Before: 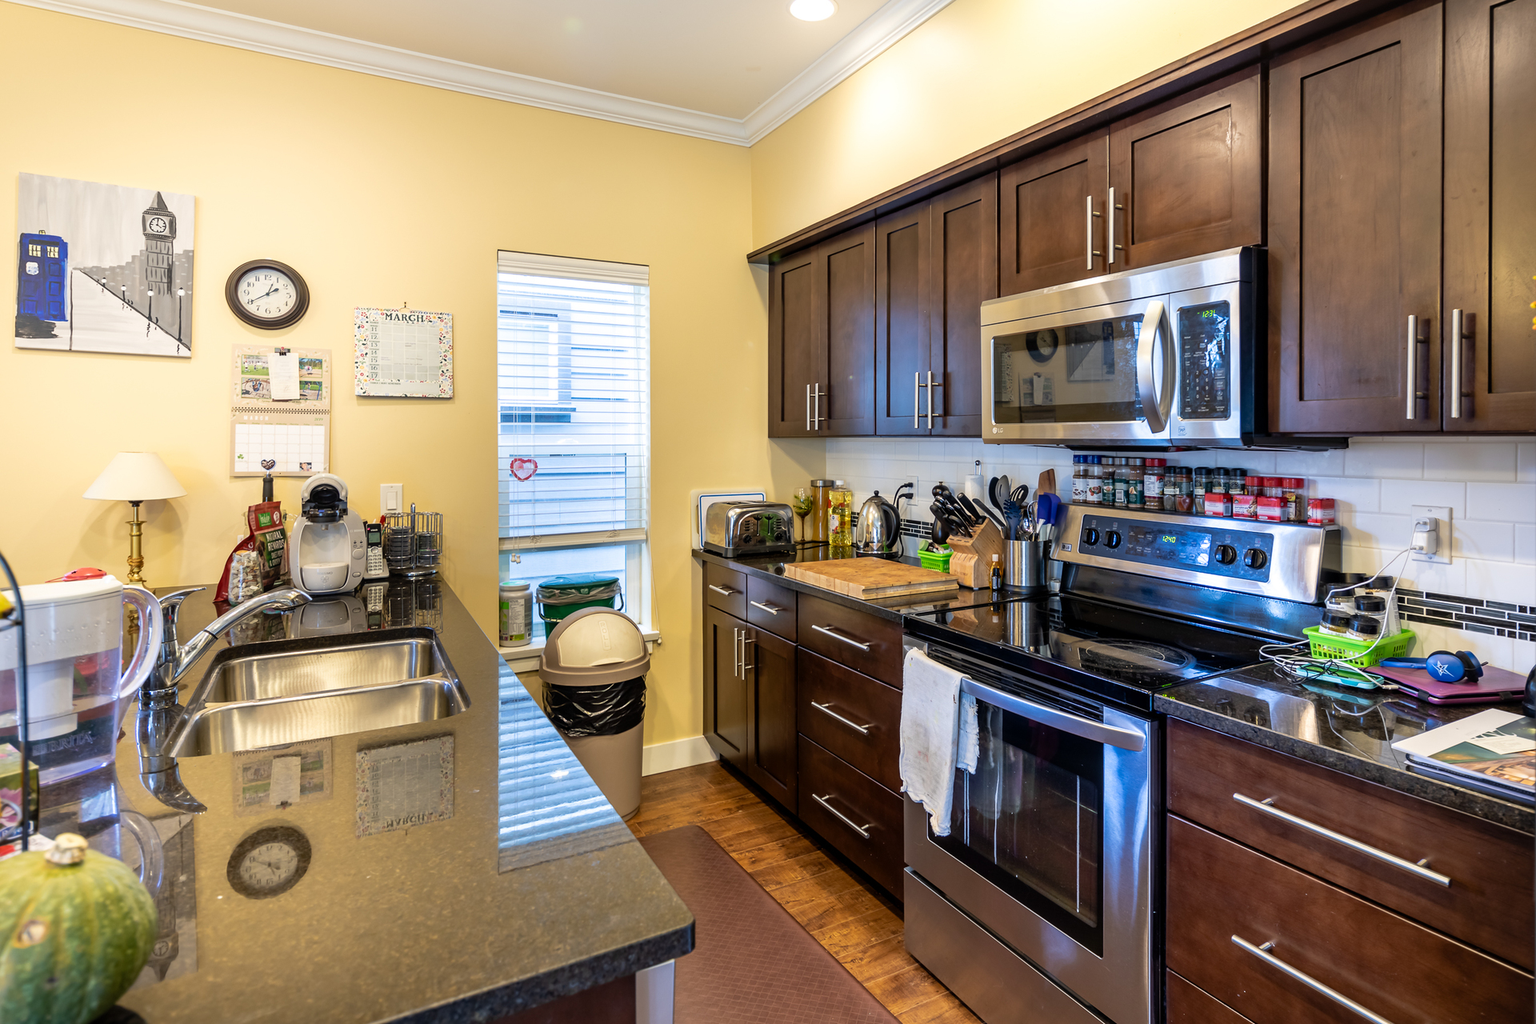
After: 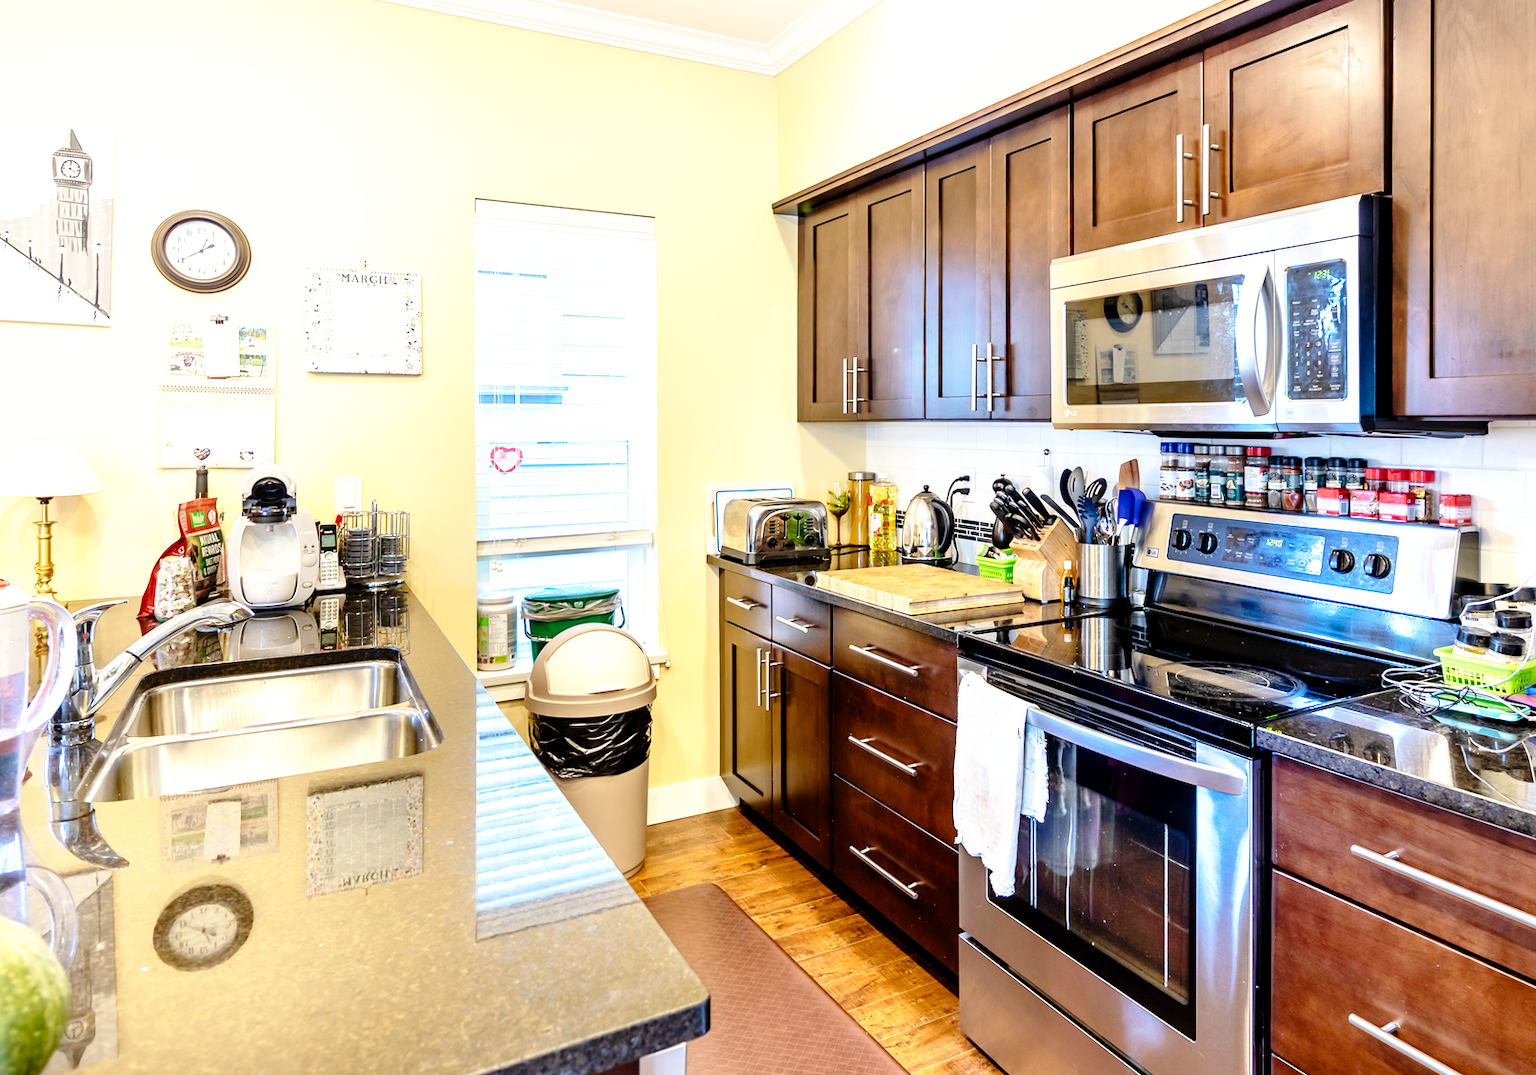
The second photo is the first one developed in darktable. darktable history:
exposure: black level correction 0.001, exposure 0.675 EV, compensate highlight preservation false
crop: left 6.446%, top 8.188%, right 9.538%, bottom 3.548%
base curve: curves: ch0 [(0, 0) (0.008, 0.007) (0.022, 0.029) (0.048, 0.089) (0.092, 0.197) (0.191, 0.399) (0.275, 0.534) (0.357, 0.65) (0.477, 0.78) (0.542, 0.833) (0.799, 0.973) (1, 1)], preserve colors none
